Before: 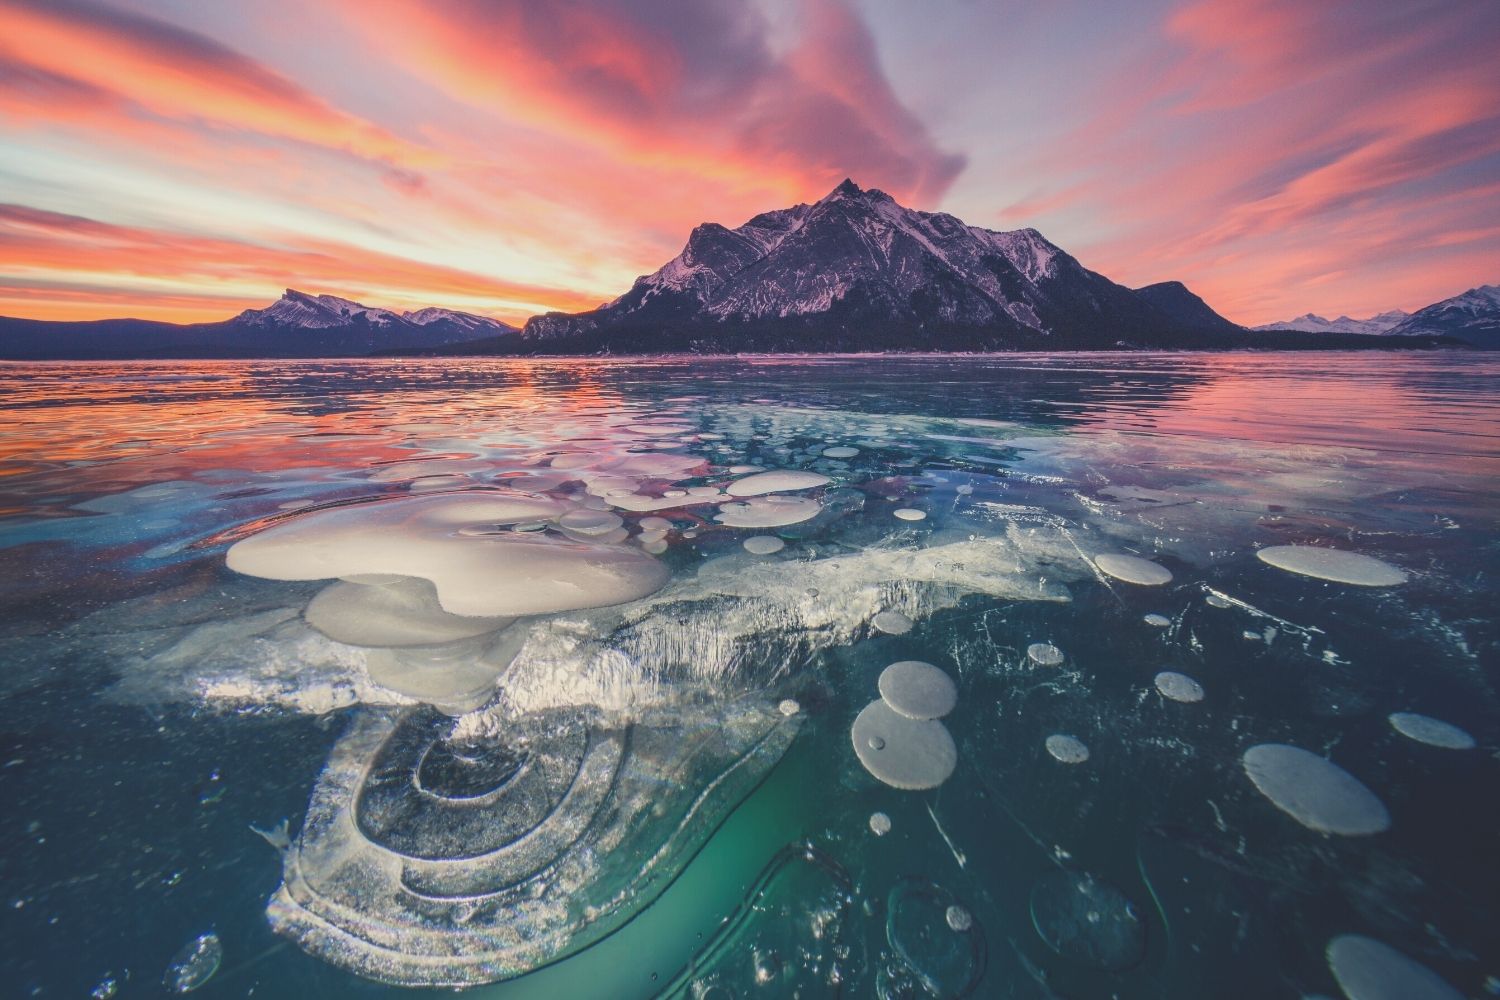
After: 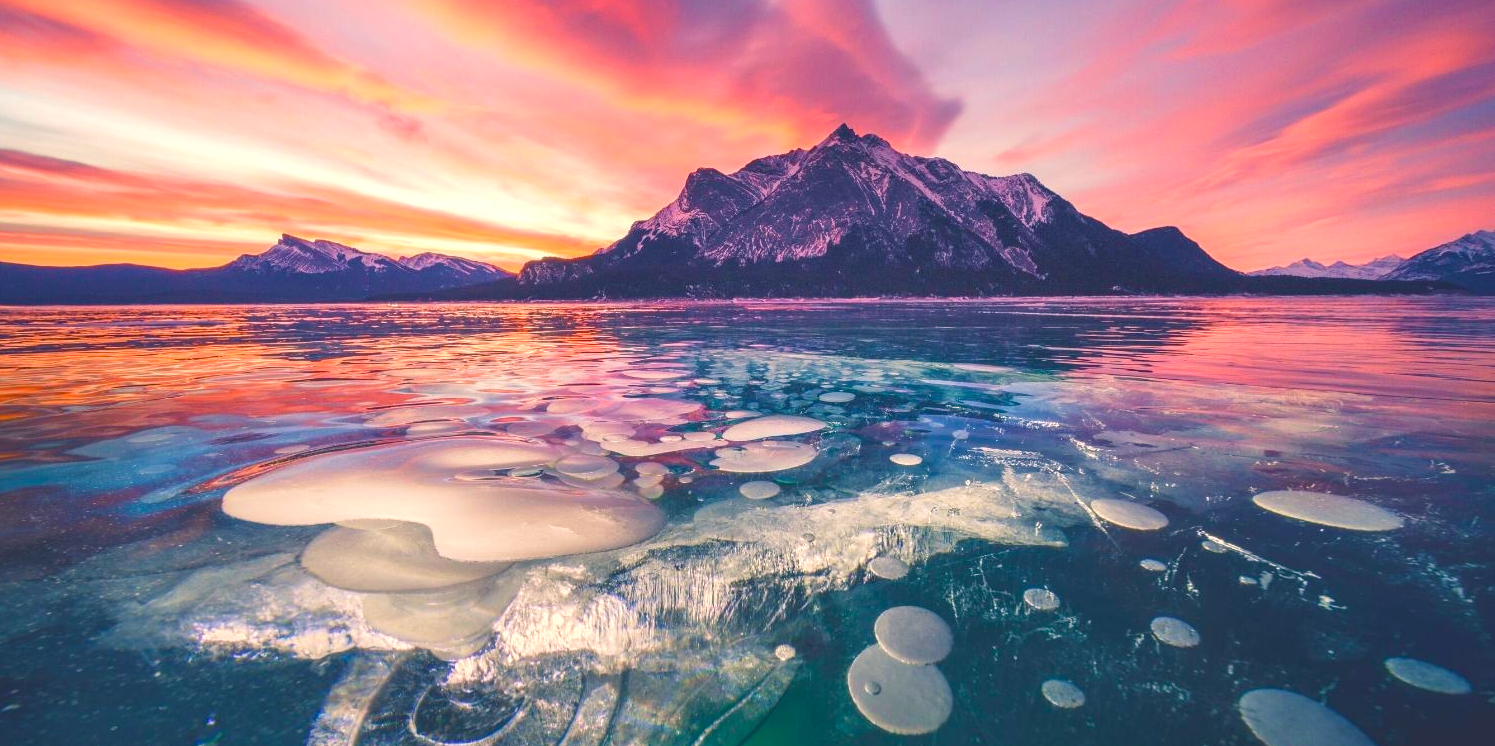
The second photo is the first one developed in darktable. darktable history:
color balance rgb: power › hue 74.2°, highlights gain › chroma 2.462%, highlights gain › hue 35.17°, perceptual saturation grading › global saturation 20%, perceptual saturation grading › highlights -25.001%, perceptual saturation grading › shadows 25.771%, perceptual brilliance grading › global brilliance 12.062%, global vibrance 20%
crop: left 0.284%, top 5.555%, bottom 19.798%
velvia: on, module defaults
